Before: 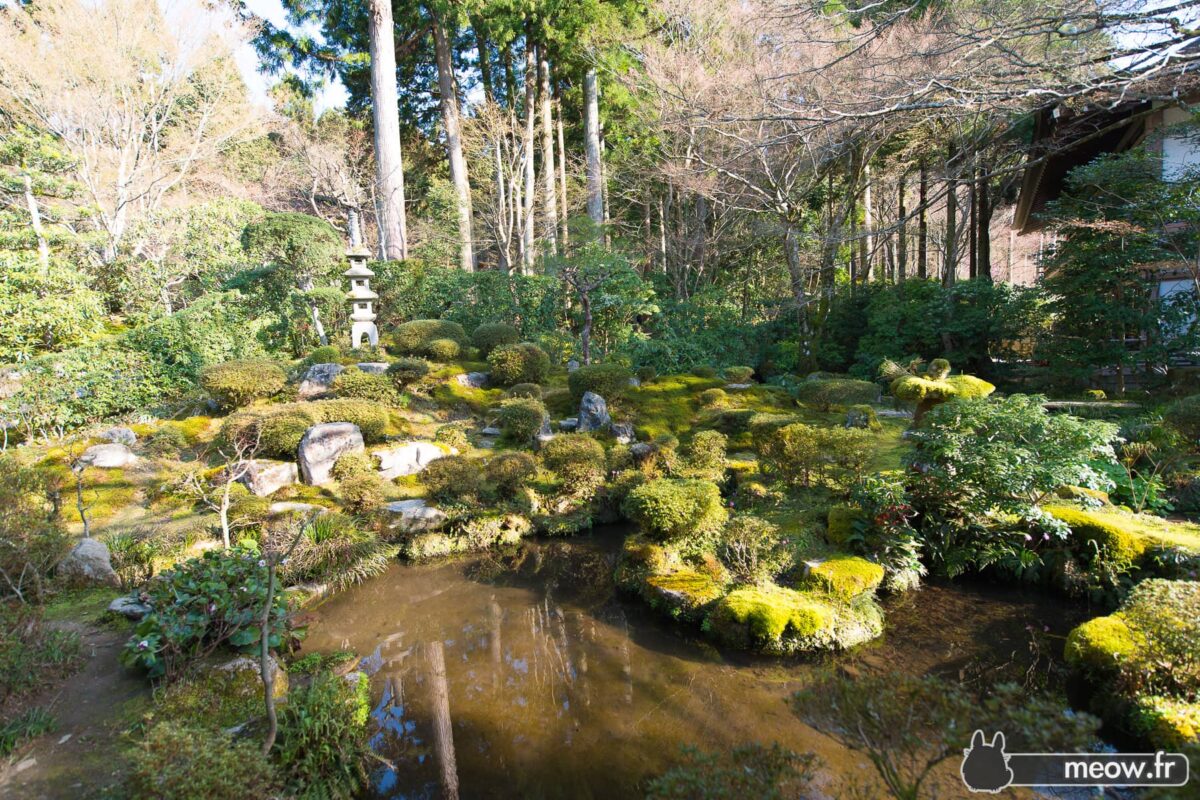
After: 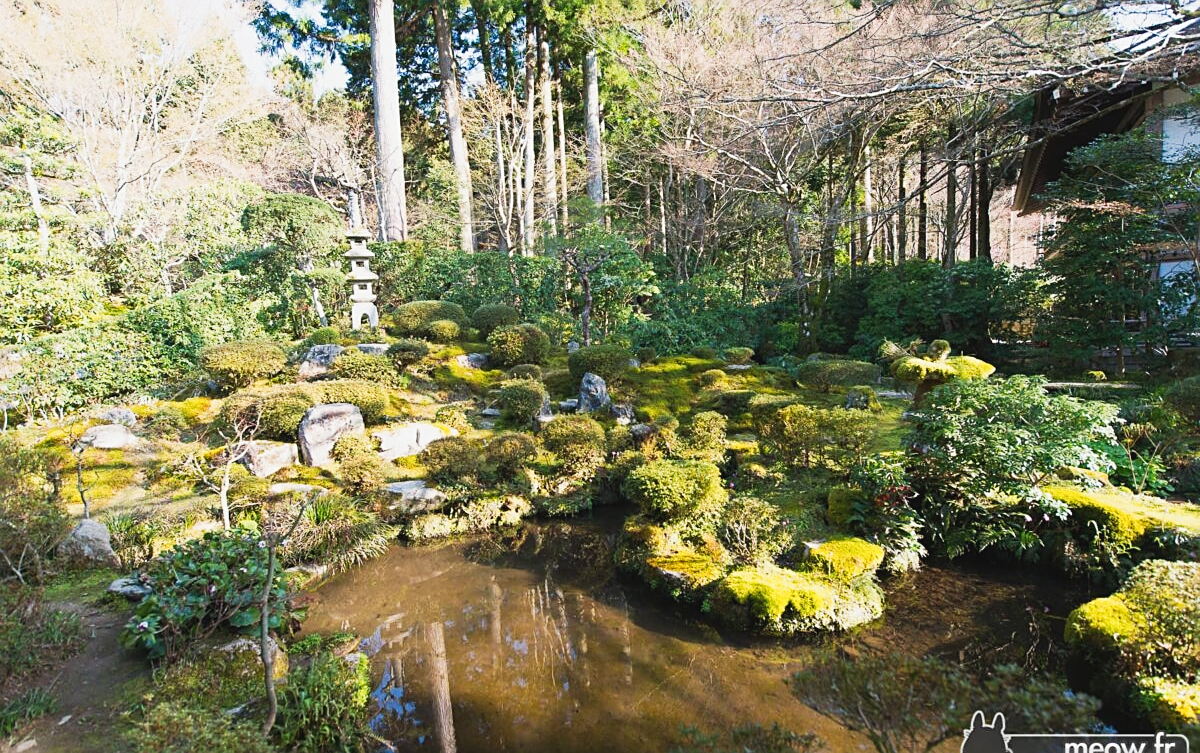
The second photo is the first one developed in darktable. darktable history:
tone curve: curves: ch0 [(0, 0.038) (0.193, 0.212) (0.461, 0.502) (0.634, 0.709) (0.852, 0.89) (1, 0.967)]; ch1 [(0, 0) (0.35, 0.356) (0.45, 0.453) (0.504, 0.503) (0.532, 0.524) (0.558, 0.555) (0.735, 0.762) (1, 1)]; ch2 [(0, 0) (0.281, 0.266) (0.456, 0.469) (0.5, 0.5) (0.533, 0.545) (0.606, 0.598) (0.646, 0.654) (1, 1)], preserve colors none
sharpen: on, module defaults
crop and rotate: top 2.518%, bottom 3.295%
